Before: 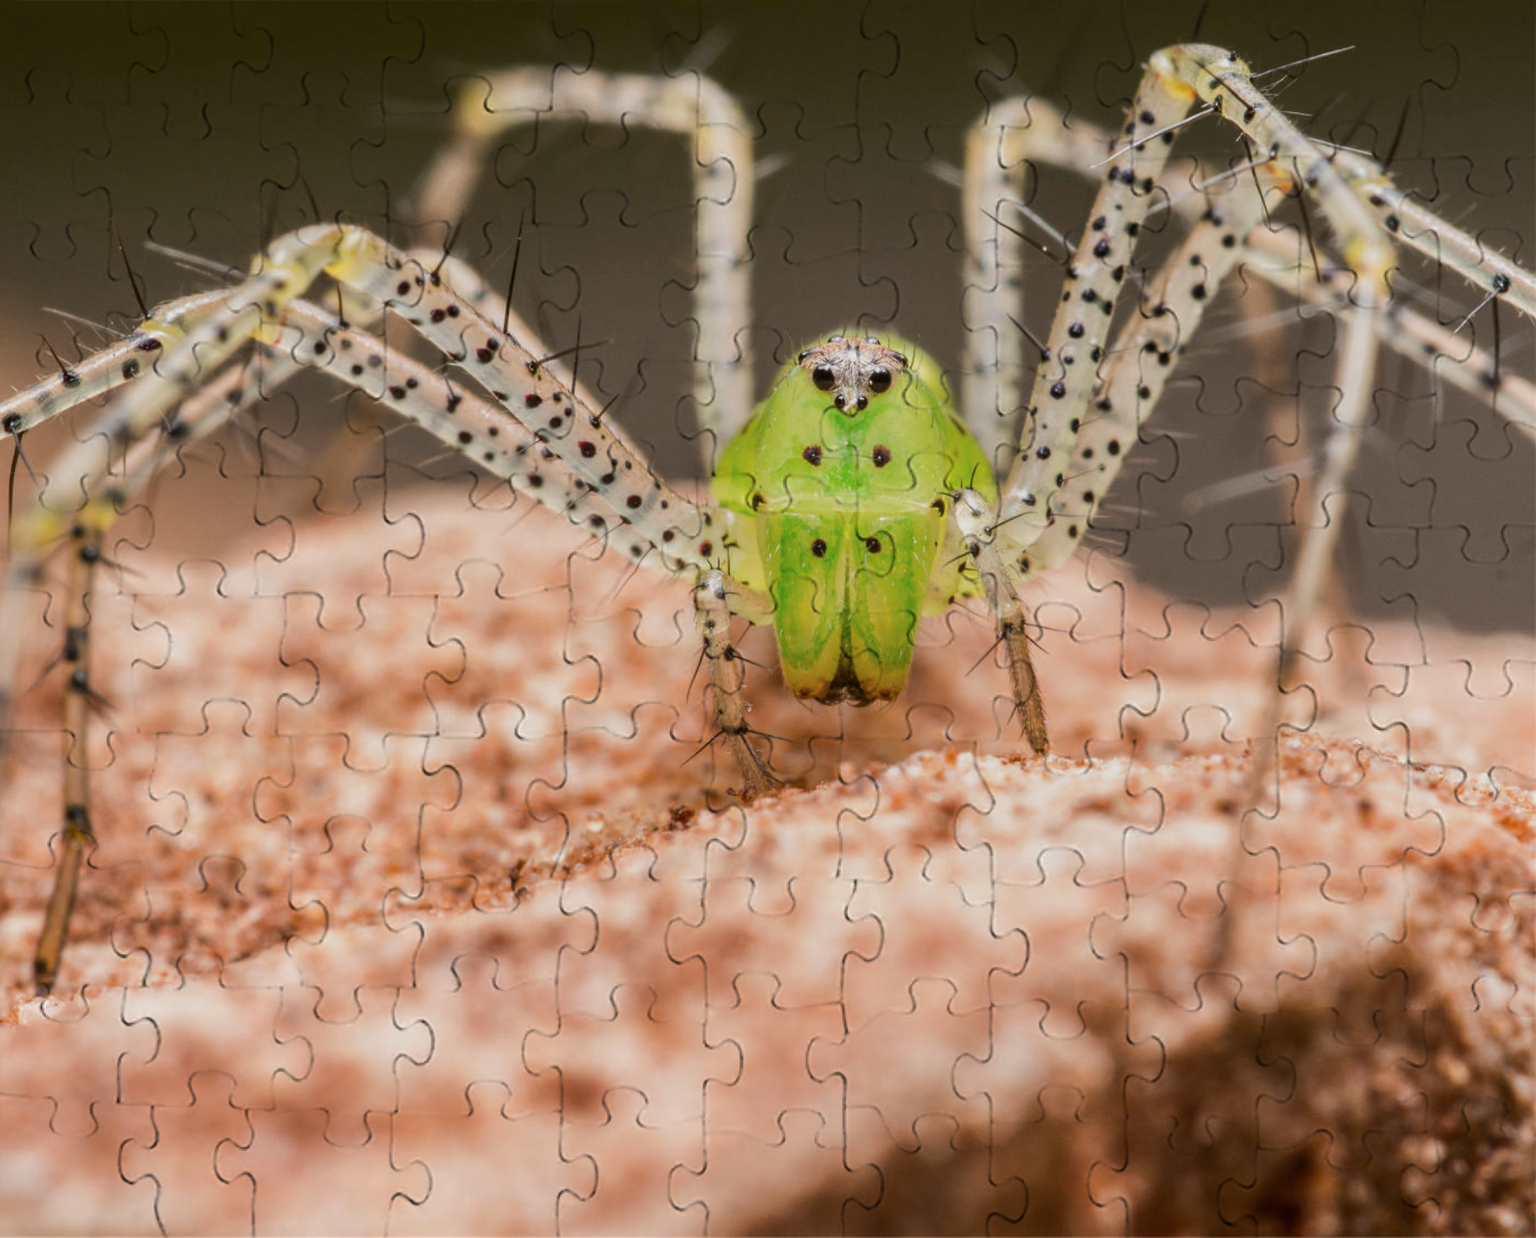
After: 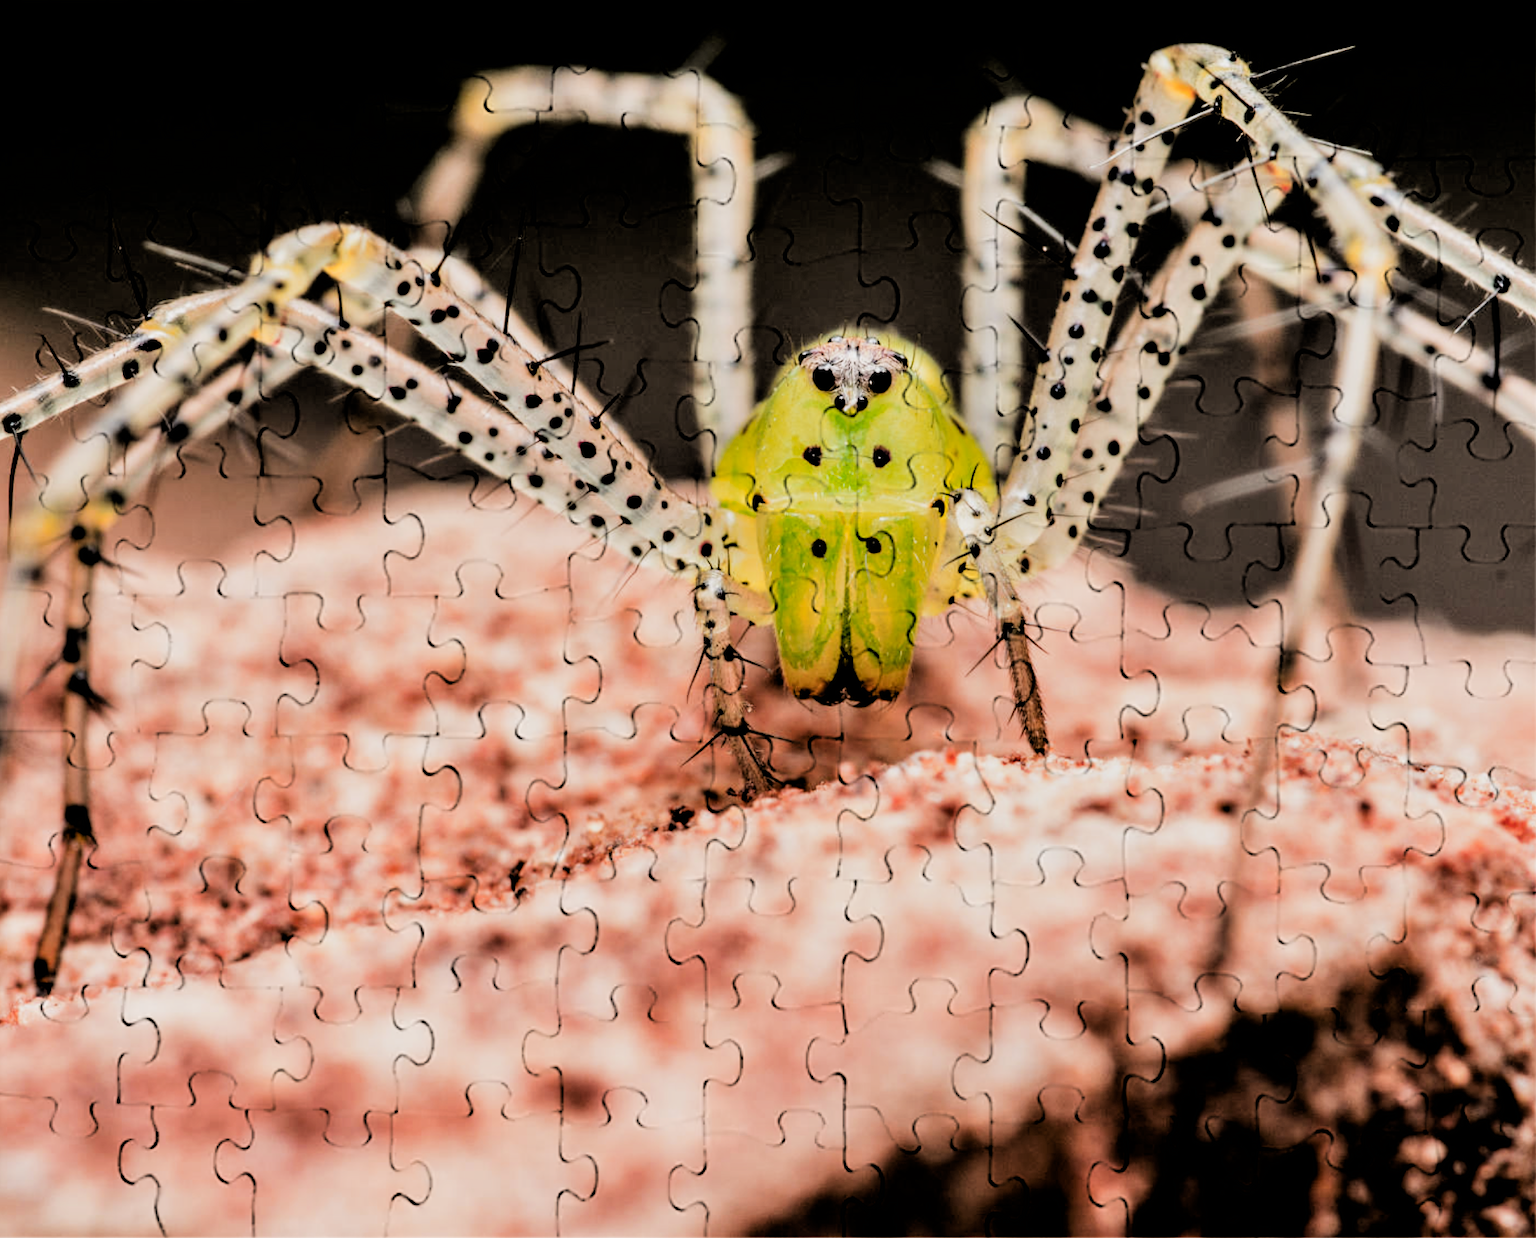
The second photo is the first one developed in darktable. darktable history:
exposure: exposure 0.2 EV, compensate highlight preservation false
color zones: curves: ch1 [(0.235, 0.558) (0.75, 0.5)]; ch2 [(0.25, 0.462) (0.749, 0.457)], mix 25.94%
rgb levels: levels [[0.034, 0.472, 0.904], [0, 0.5, 1], [0, 0.5, 1]]
filmic rgb: black relative exposure -5 EV, hardness 2.88, contrast 1.3, highlights saturation mix -30%
contrast equalizer: y [[0.531, 0.548, 0.559, 0.557, 0.544, 0.527], [0.5 ×6], [0.5 ×6], [0 ×6], [0 ×6]]
